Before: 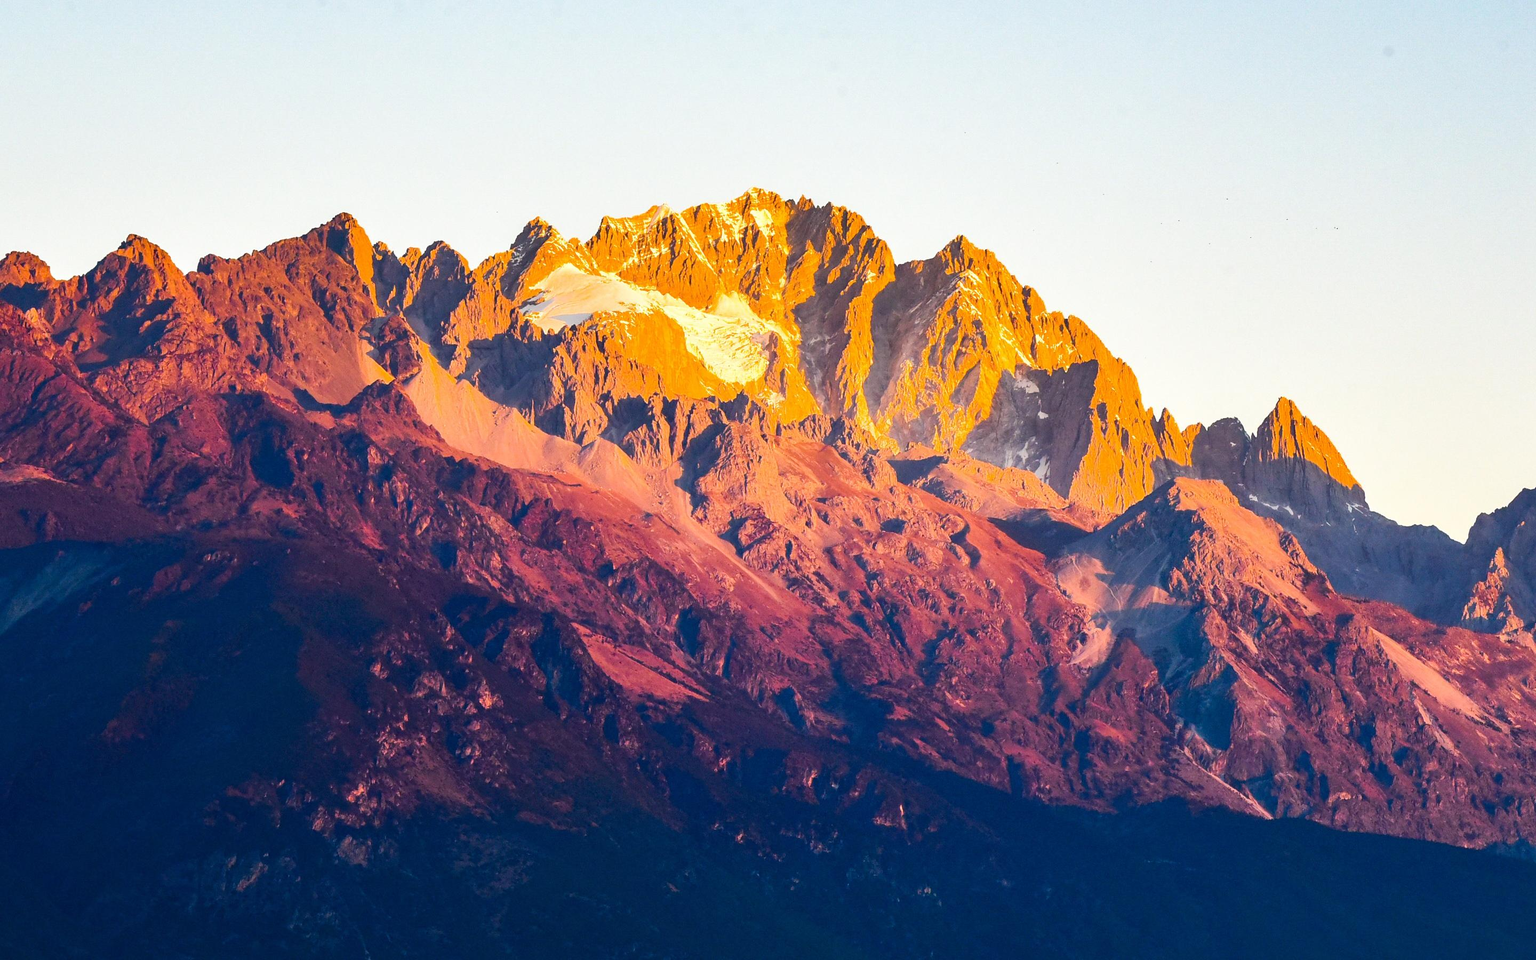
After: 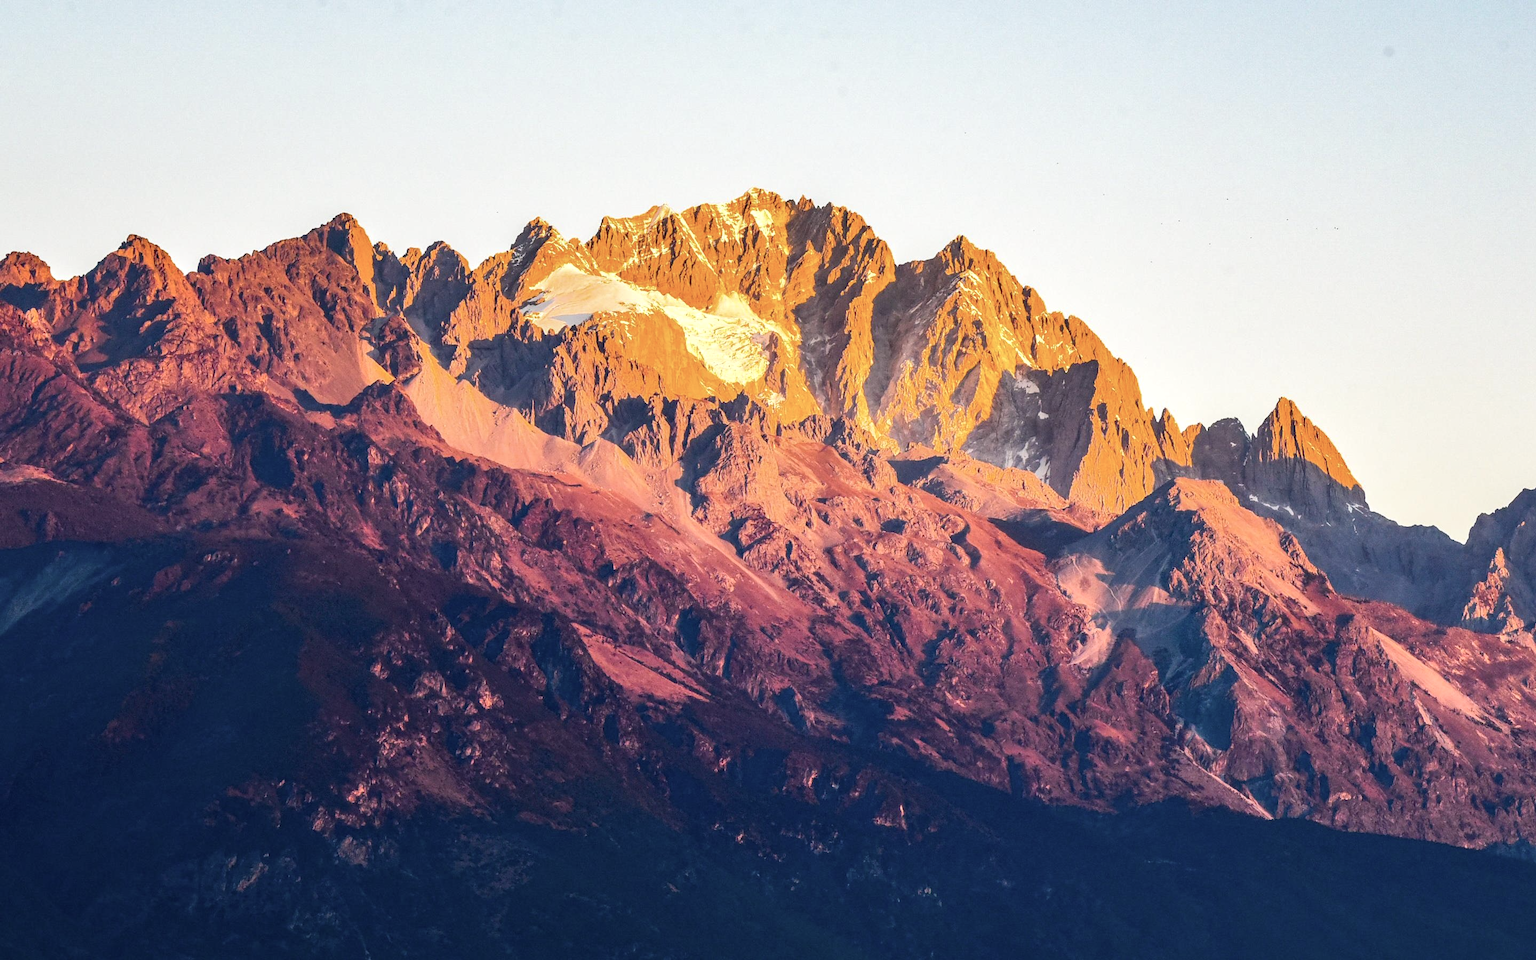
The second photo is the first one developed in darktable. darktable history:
local contrast: on, module defaults
color balance rgb: highlights gain › chroma 0.118%, highlights gain › hue 331.97°, linear chroma grading › shadows -7.045%, linear chroma grading › highlights -7.499%, linear chroma grading › global chroma -10.631%, linear chroma grading › mid-tones -7.777%, perceptual saturation grading › global saturation 0.626%
